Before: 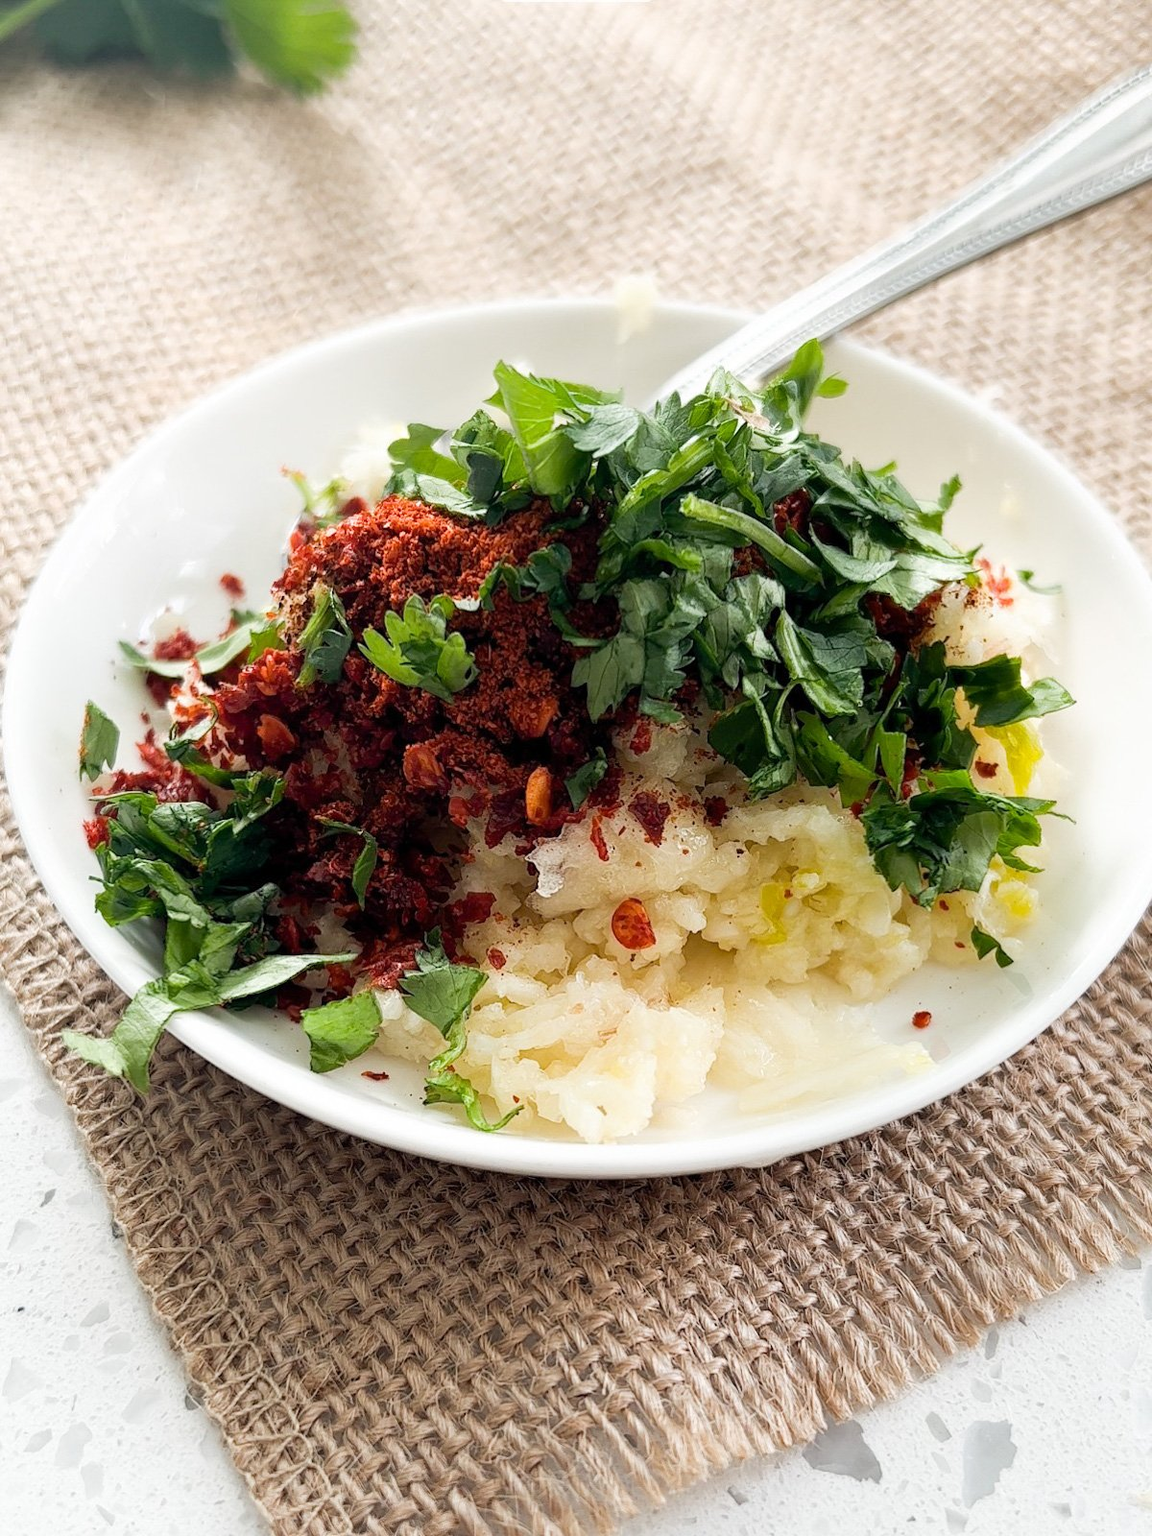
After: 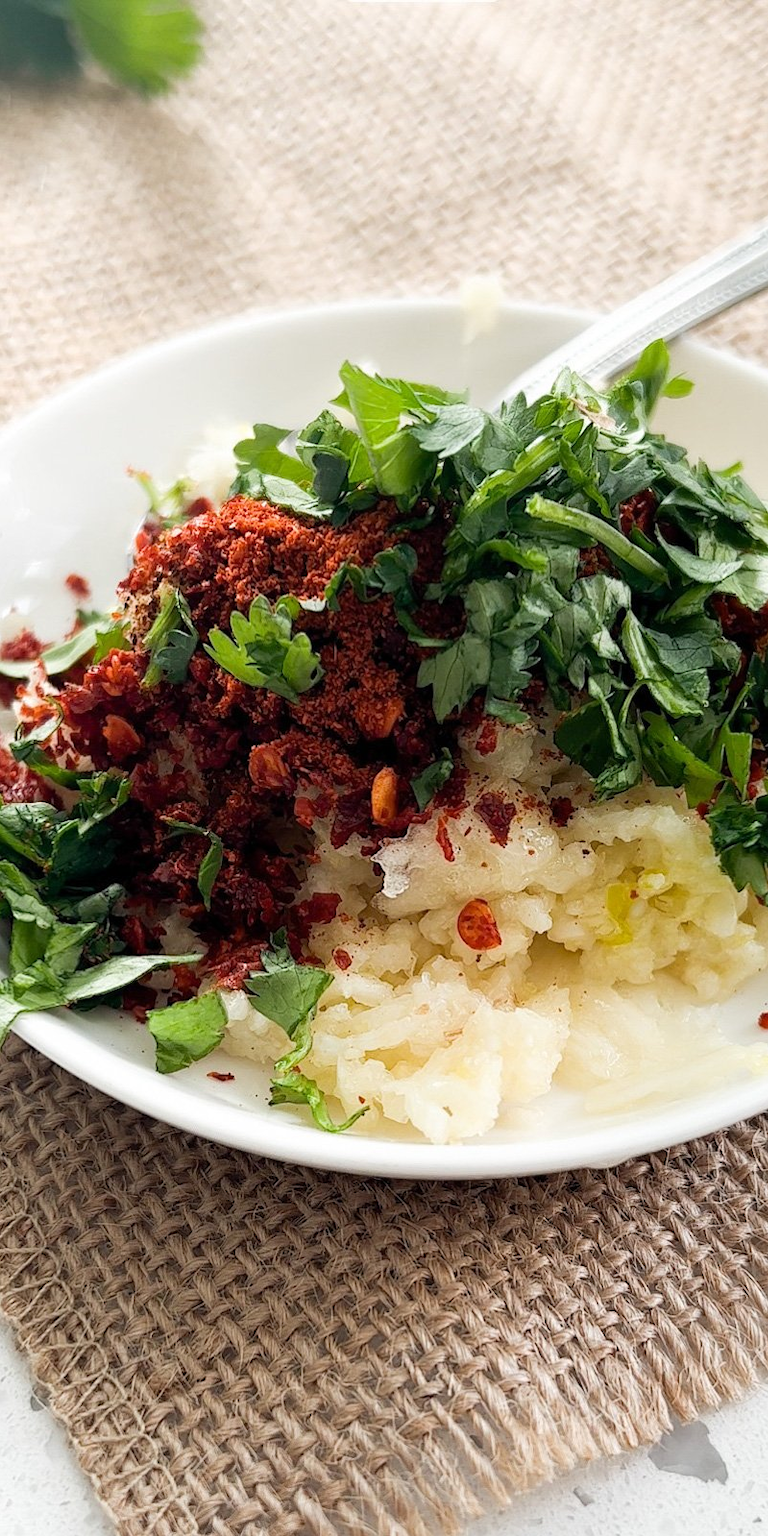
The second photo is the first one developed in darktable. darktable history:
crop and rotate: left 13.419%, right 19.908%
